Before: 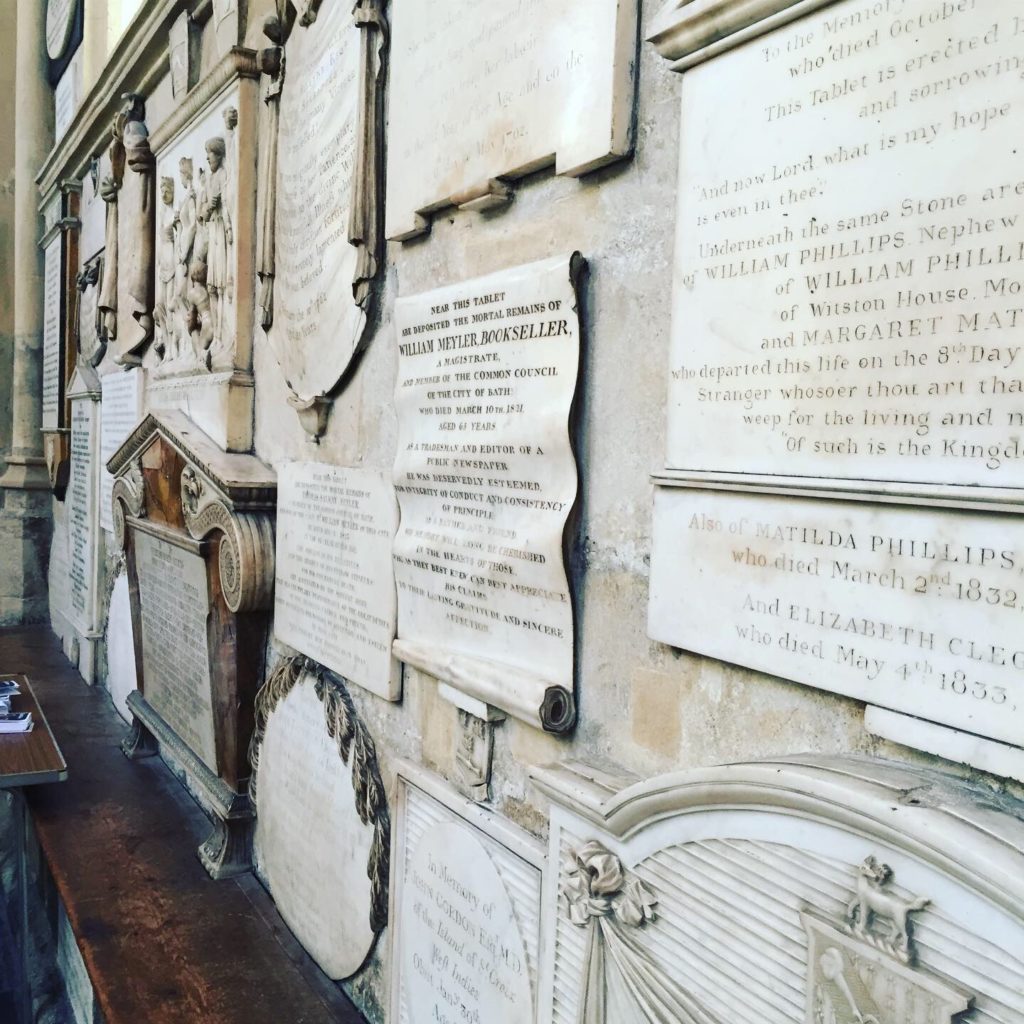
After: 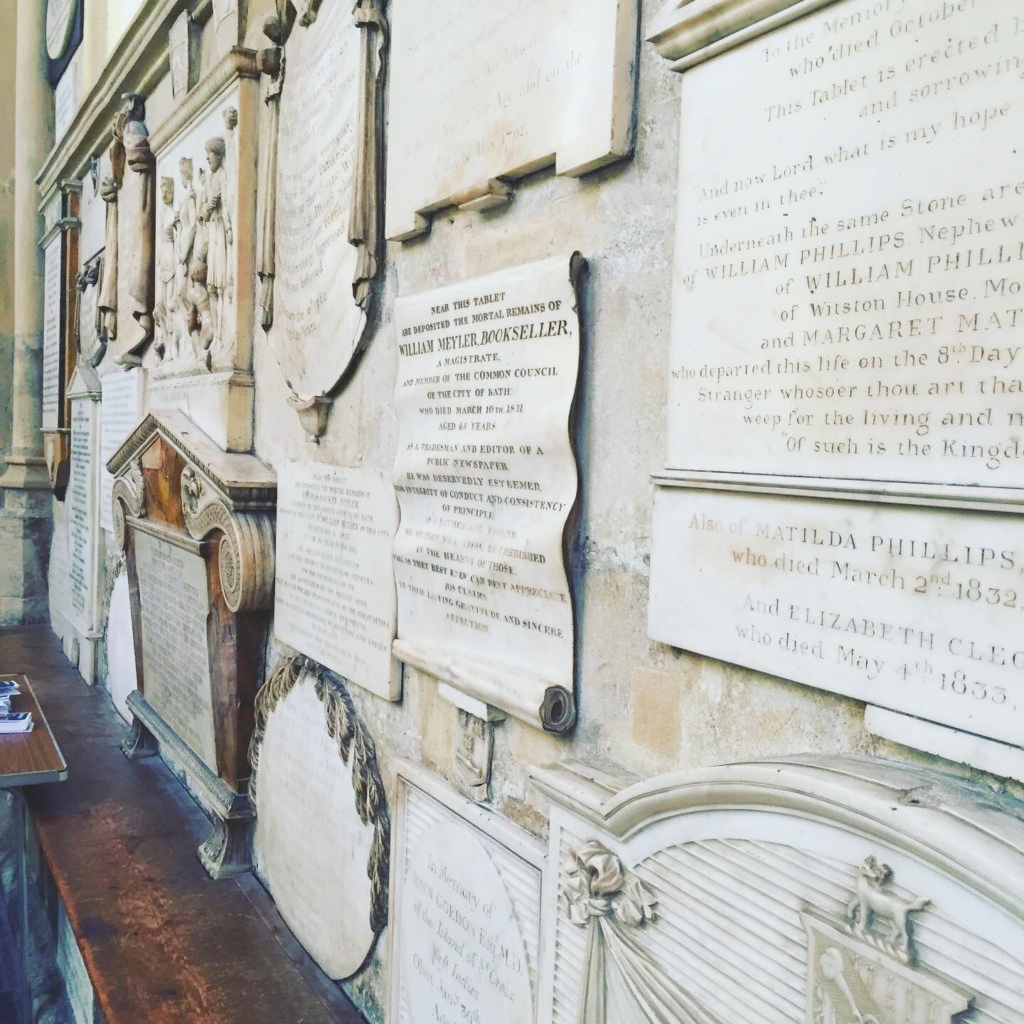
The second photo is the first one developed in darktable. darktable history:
base curve: curves: ch0 [(0, 0) (0.204, 0.334) (0.55, 0.733) (1, 1)], preserve colors none
shadows and highlights: shadows 10, white point adjustment 1, highlights -40
lowpass: radius 0.1, contrast 0.85, saturation 1.1, unbound 0
